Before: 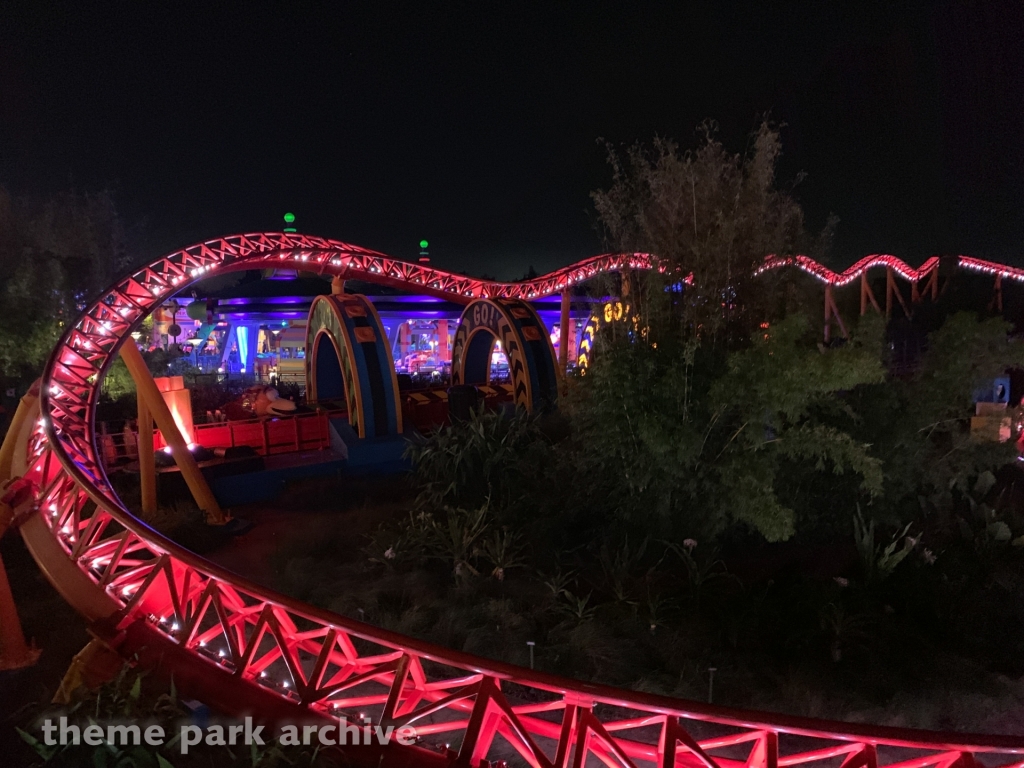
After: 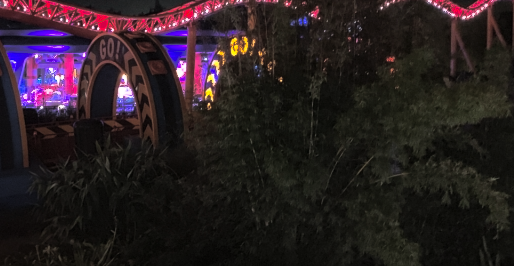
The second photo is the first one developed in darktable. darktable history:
fill light: exposure -0.73 EV, center 0.69, width 2.2
contrast brightness saturation: contrast 0.2, brightness 0.15, saturation 0.14
crop: left 36.607%, top 34.735%, right 13.146%, bottom 30.611%
color balance rgb: perceptual saturation grading › global saturation 30%, global vibrance 10%
split-toning: shadows › hue 36°, shadows › saturation 0.05, highlights › hue 10.8°, highlights › saturation 0.15, compress 40%
exposure: compensate exposure bias true, compensate highlight preservation false
vignetting: brightness -0.233, saturation 0.141
